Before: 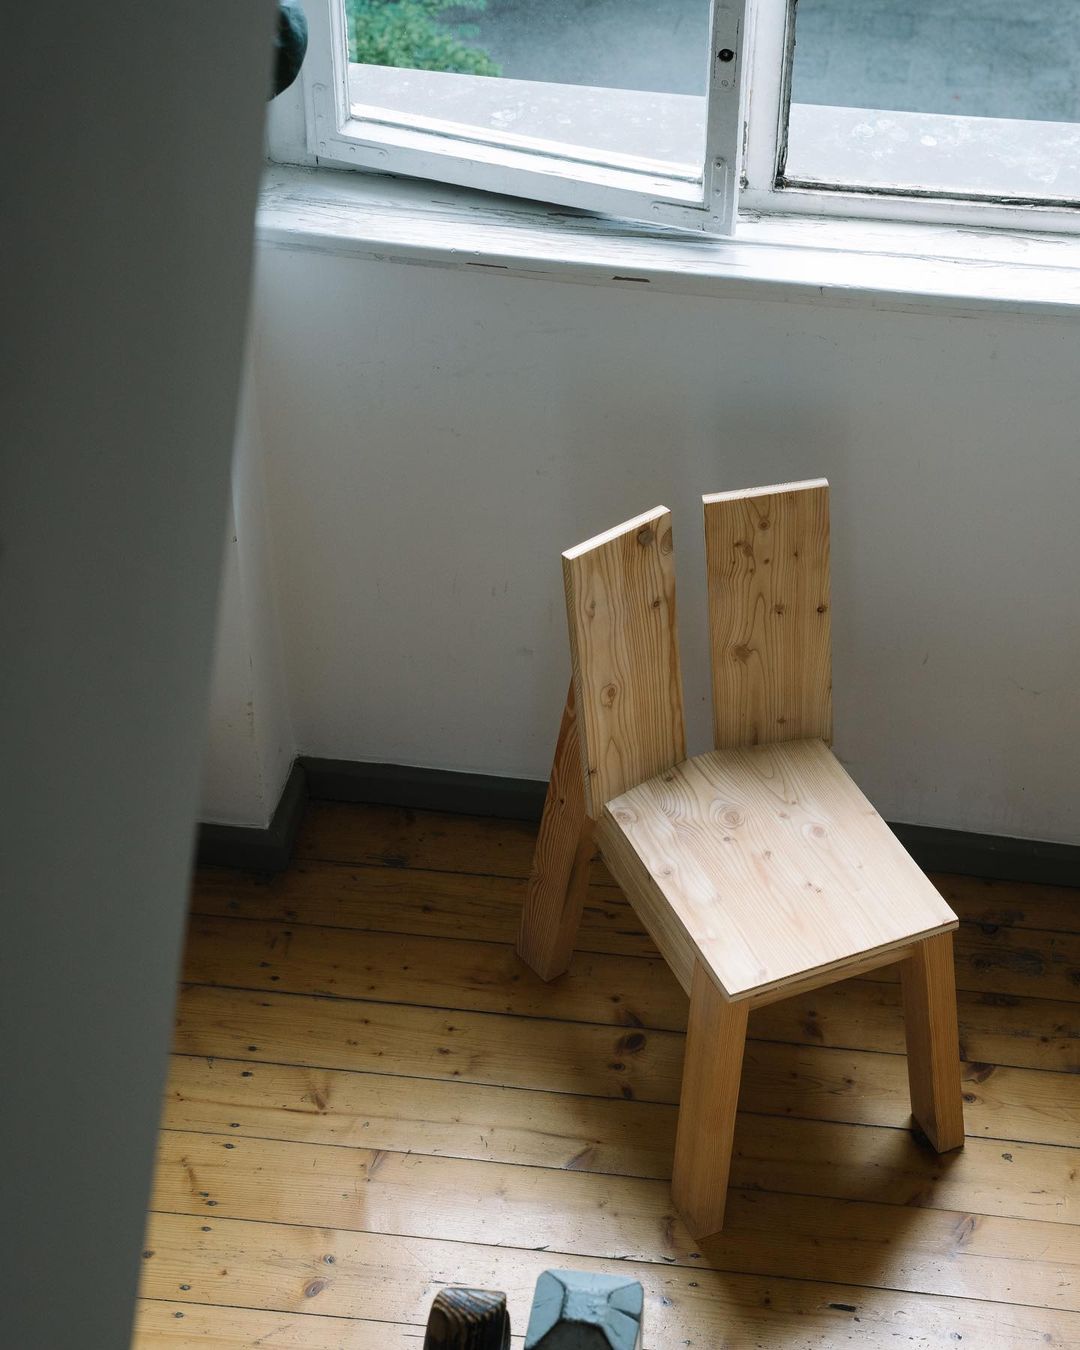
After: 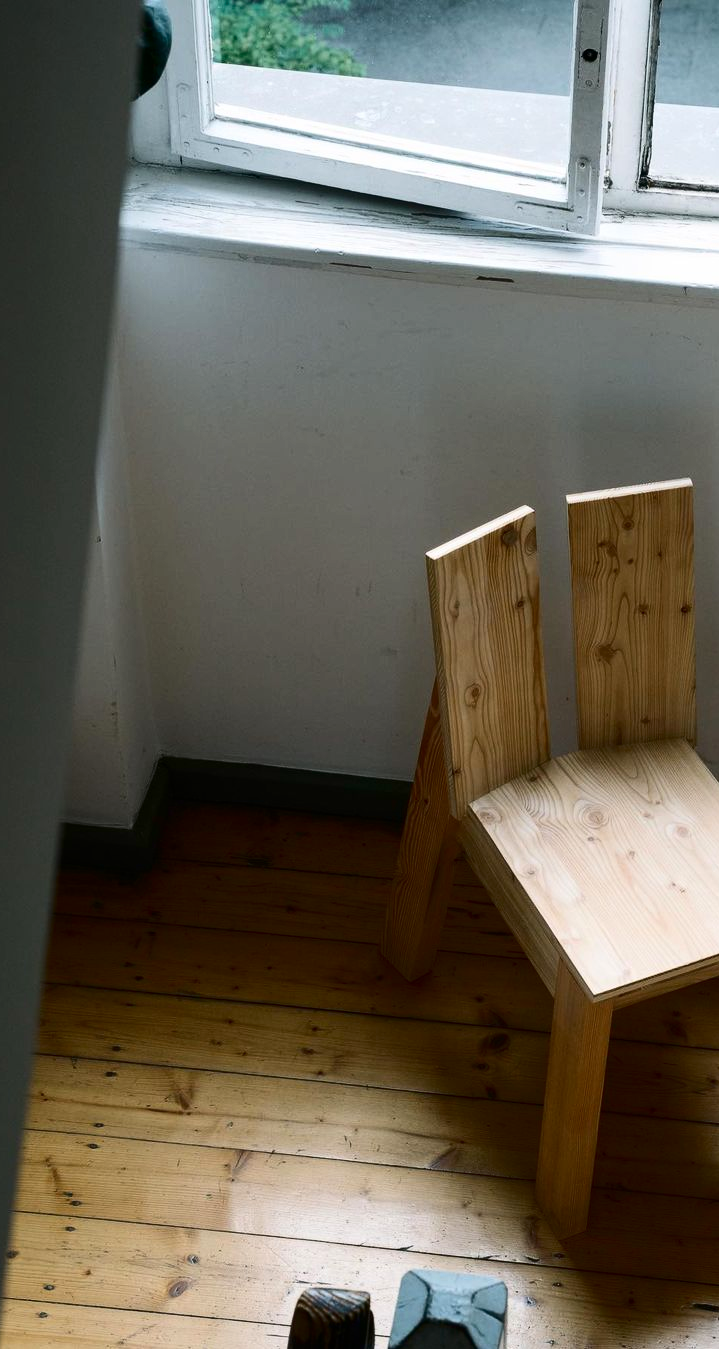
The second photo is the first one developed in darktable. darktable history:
contrast brightness saturation: contrast 0.2, brightness -0.11, saturation 0.1
crop and rotate: left 12.673%, right 20.66%
